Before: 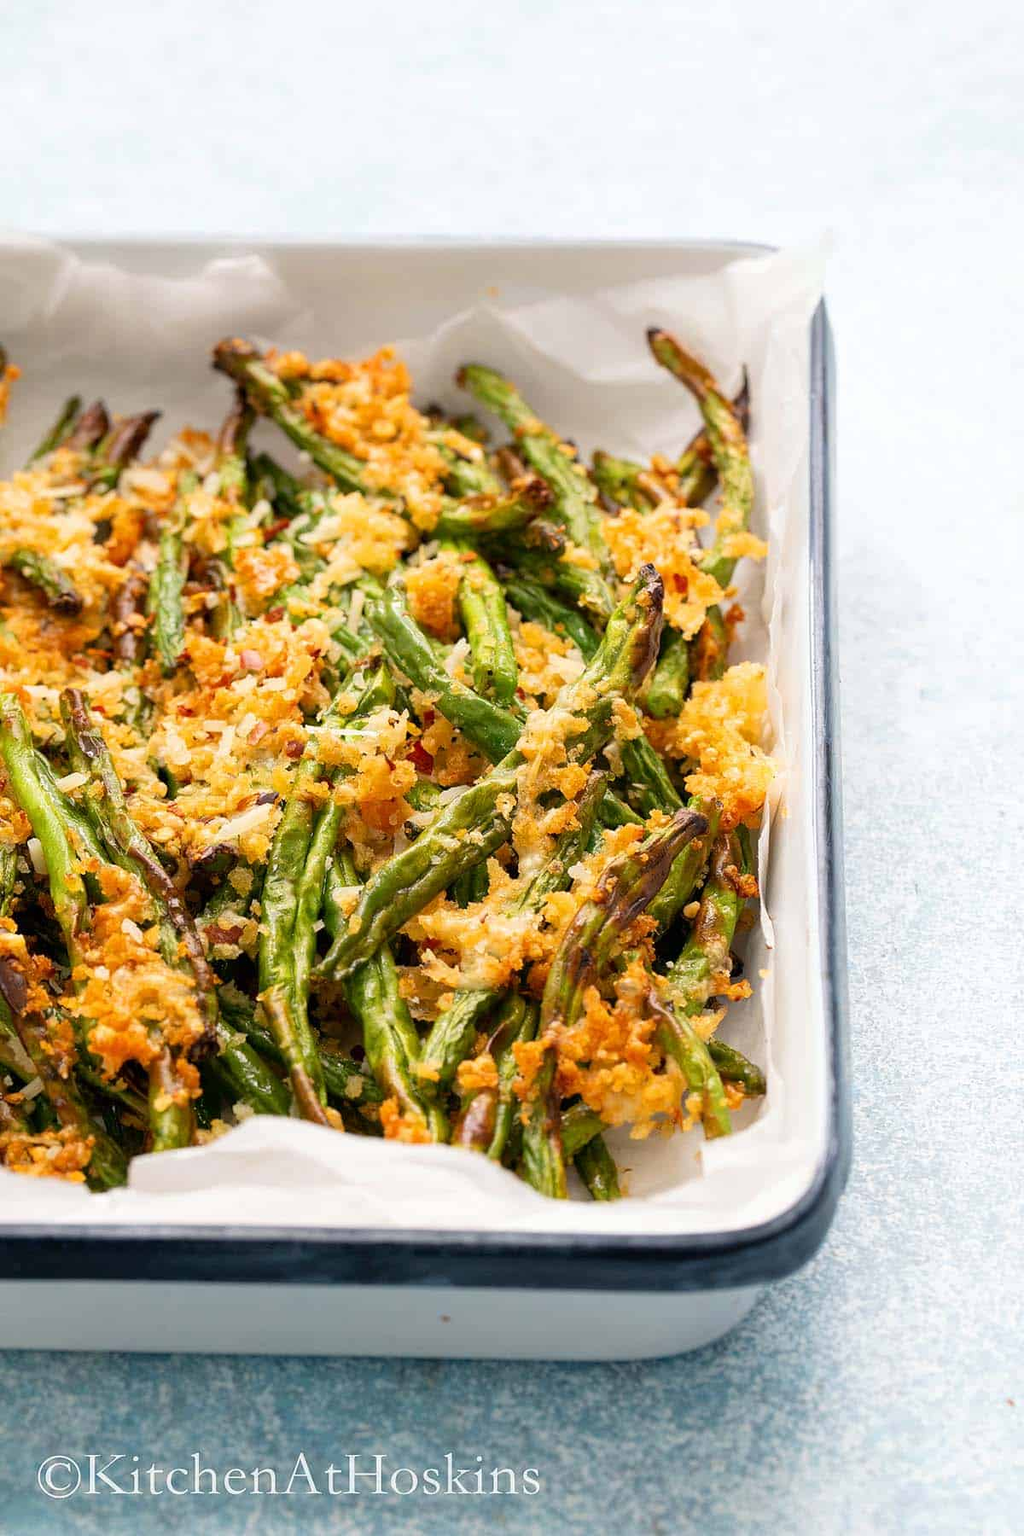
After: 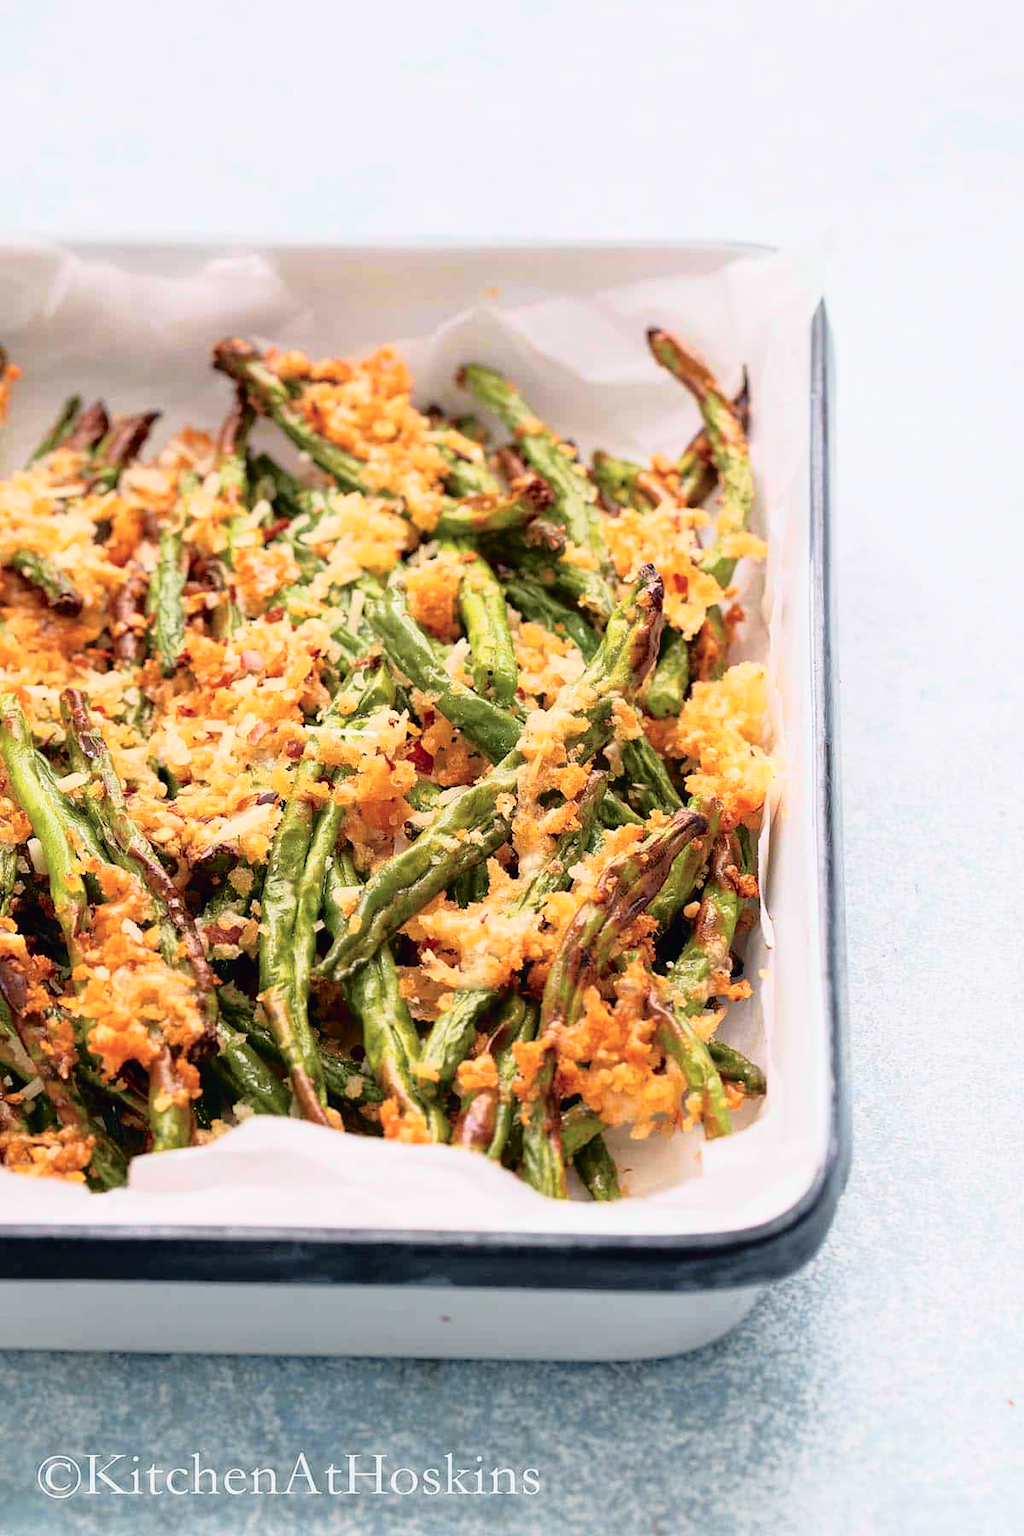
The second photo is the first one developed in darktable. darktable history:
tone curve: curves: ch0 [(0, 0.009) (0.105, 0.08) (0.195, 0.18) (0.283, 0.316) (0.384, 0.434) (0.485, 0.531) (0.638, 0.69) (0.81, 0.872) (1, 0.977)]; ch1 [(0, 0) (0.161, 0.092) (0.35, 0.33) (0.379, 0.401) (0.456, 0.469) (0.498, 0.502) (0.52, 0.536) (0.586, 0.617) (0.635, 0.655) (1, 1)]; ch2 [(0, 0) (0.371, 0.362) (0.437, 0.437) (0.483, 0.484) (0.53, 0.515) (0.56, 0.571) (0.622, 0.606) (1, 1)], color space Lab, independent channels, preserve colors none
